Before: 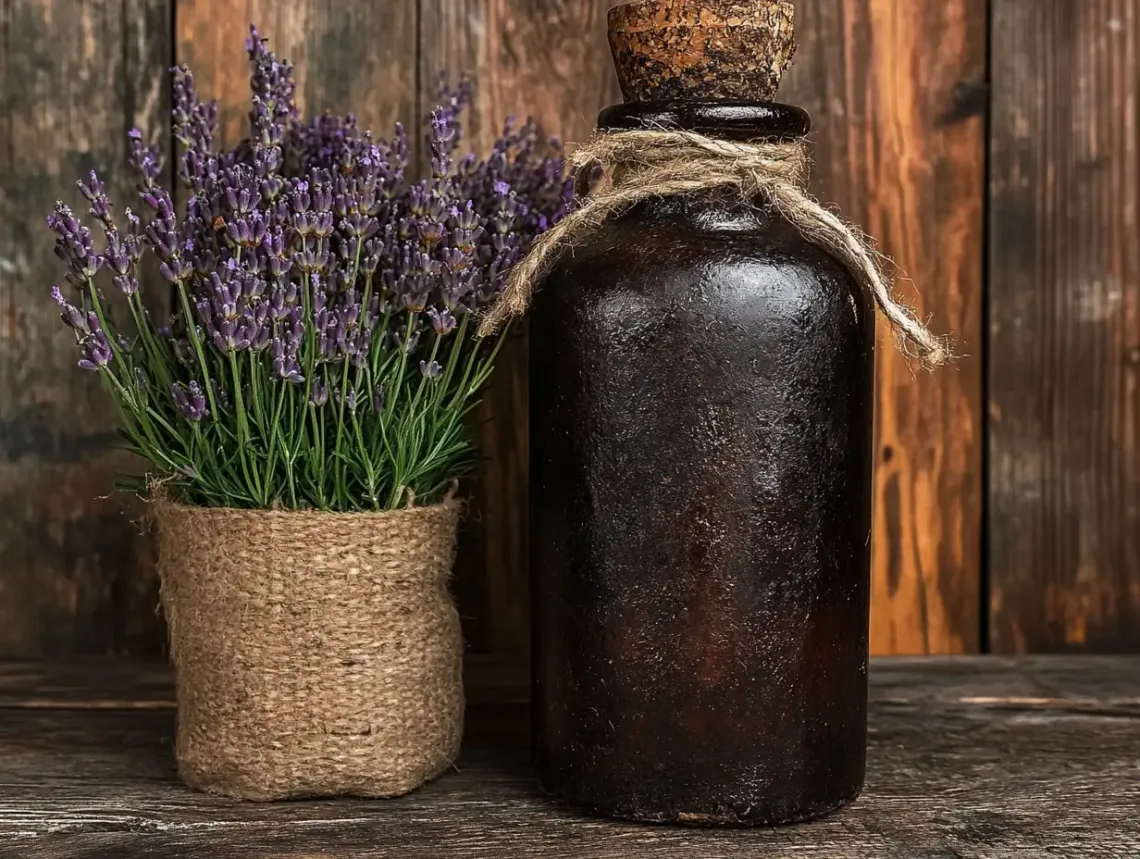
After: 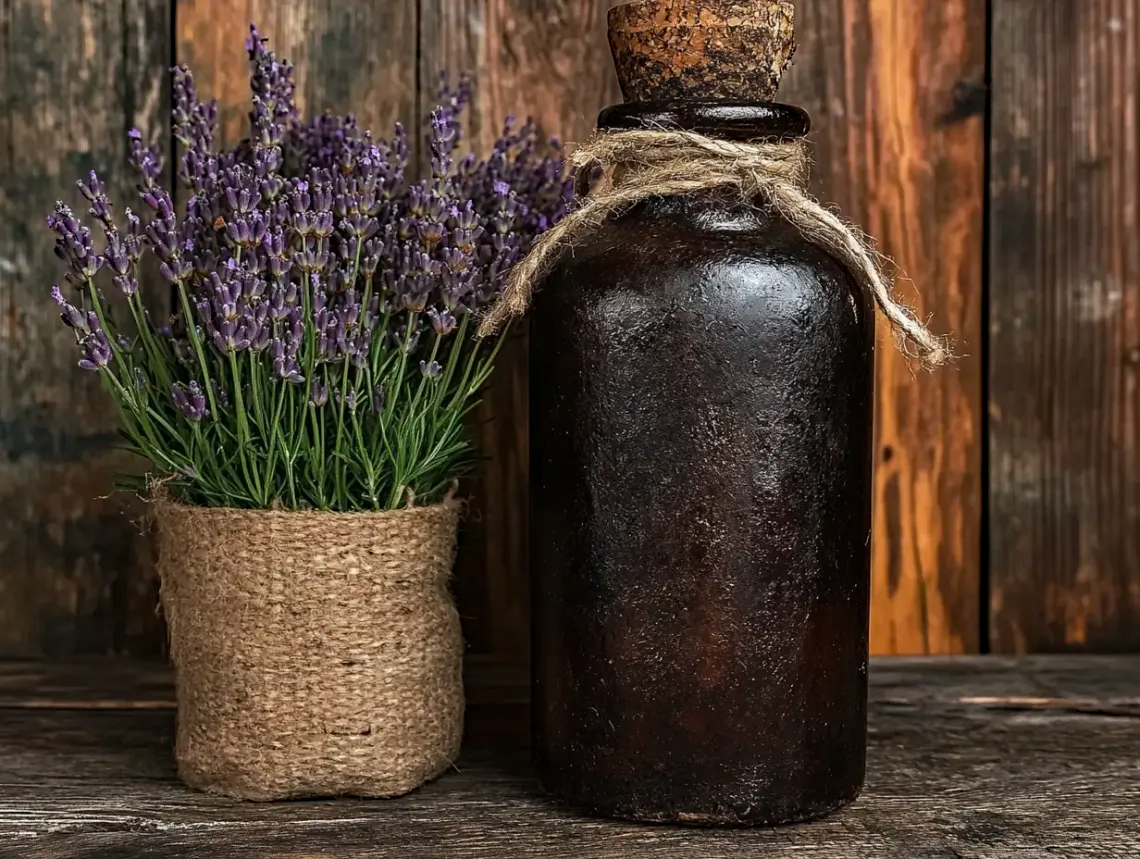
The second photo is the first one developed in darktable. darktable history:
haze removal: strength 0.29, distance 0.25, compatibility mode true, adaptive false
white balance: emerald 1
